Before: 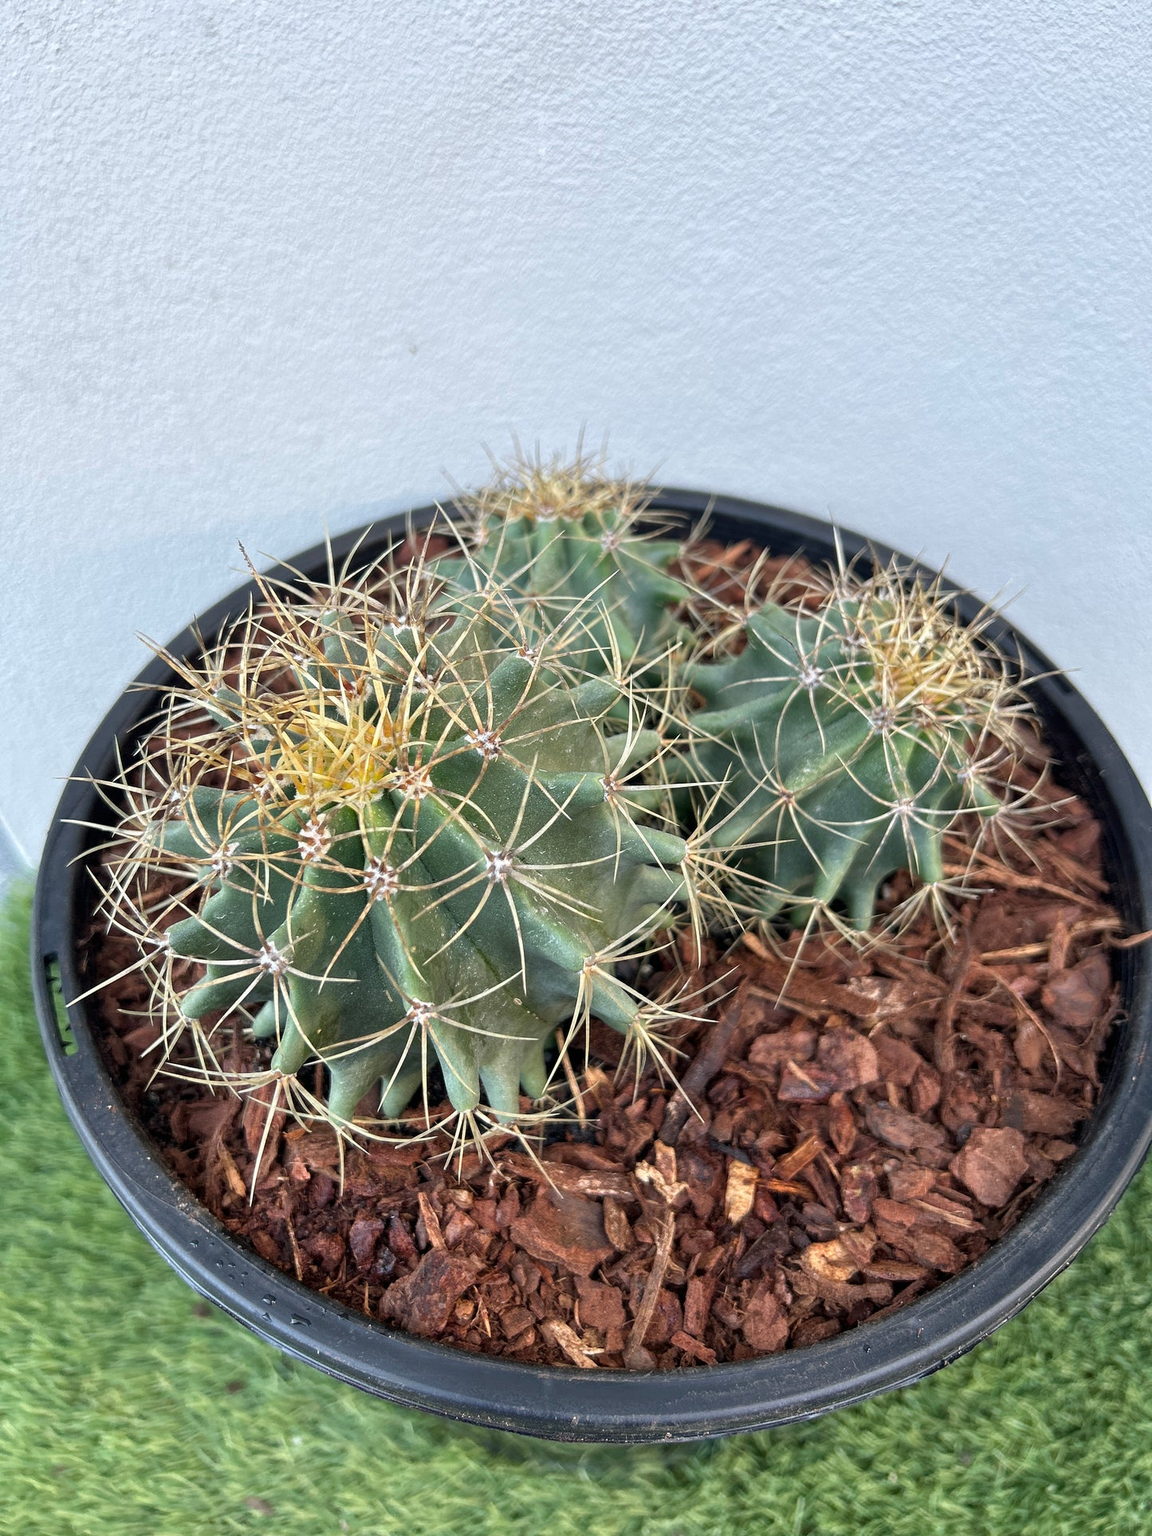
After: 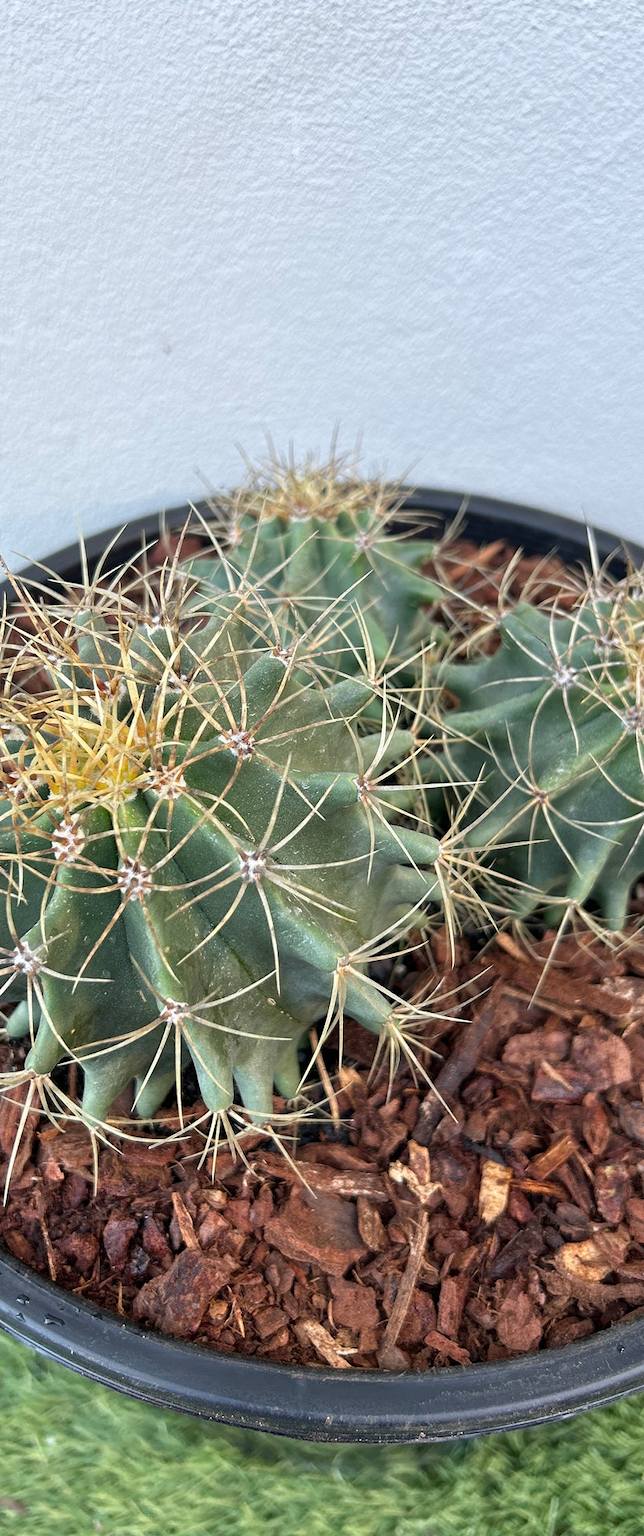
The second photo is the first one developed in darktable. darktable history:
crop: left 21.414%, right 22.564%
